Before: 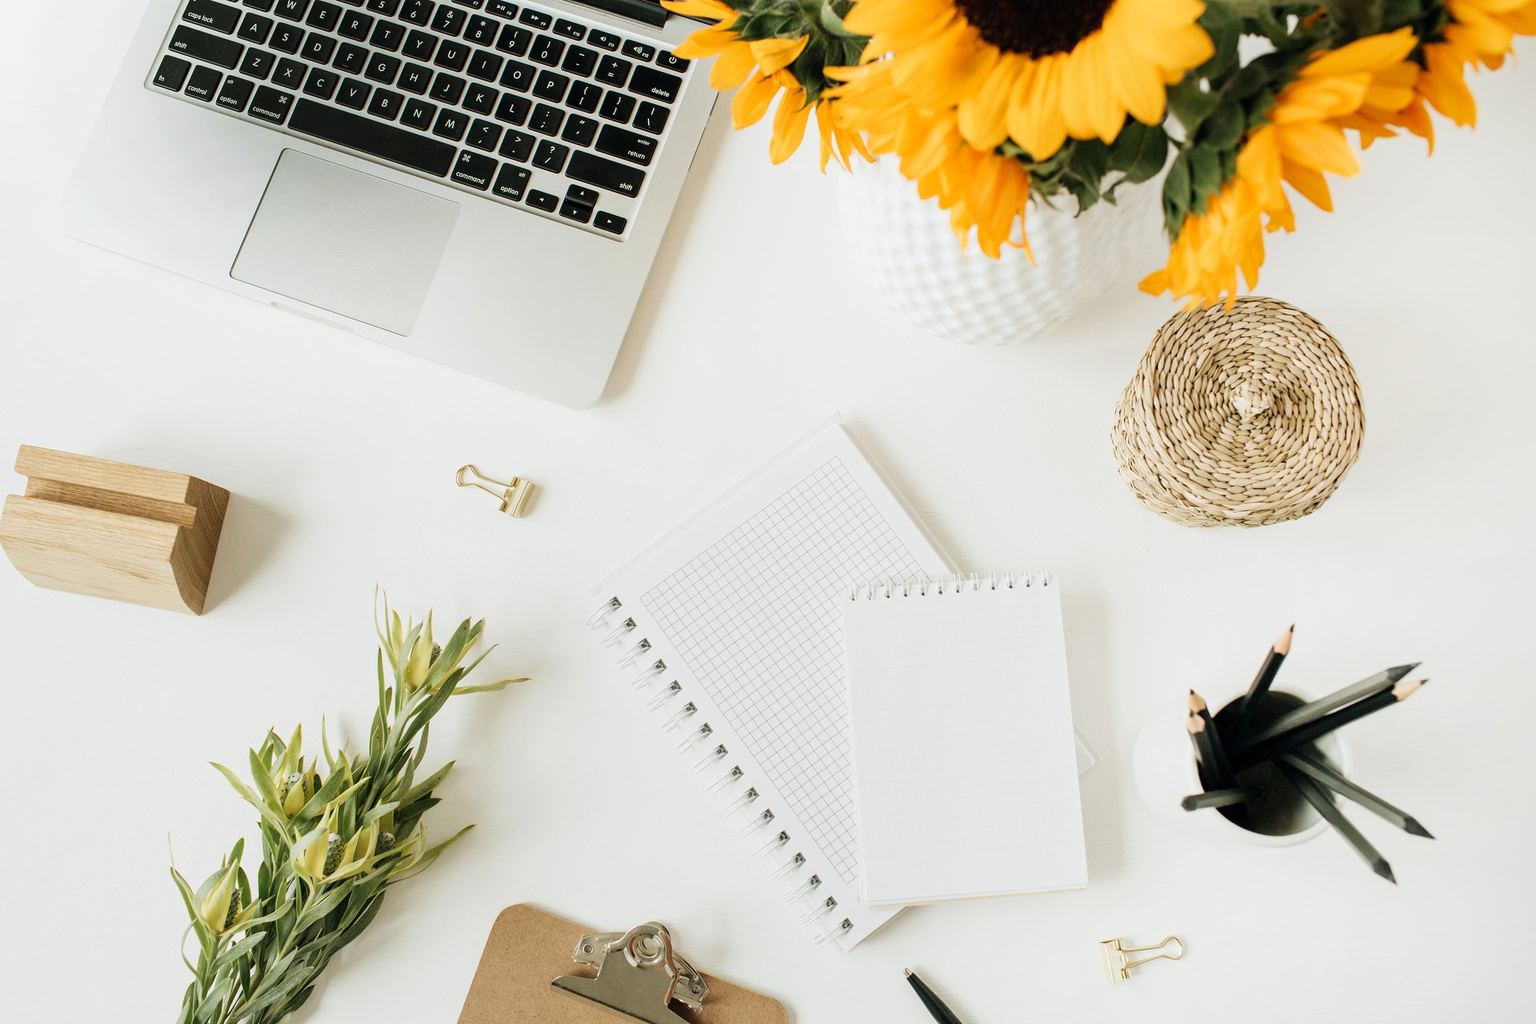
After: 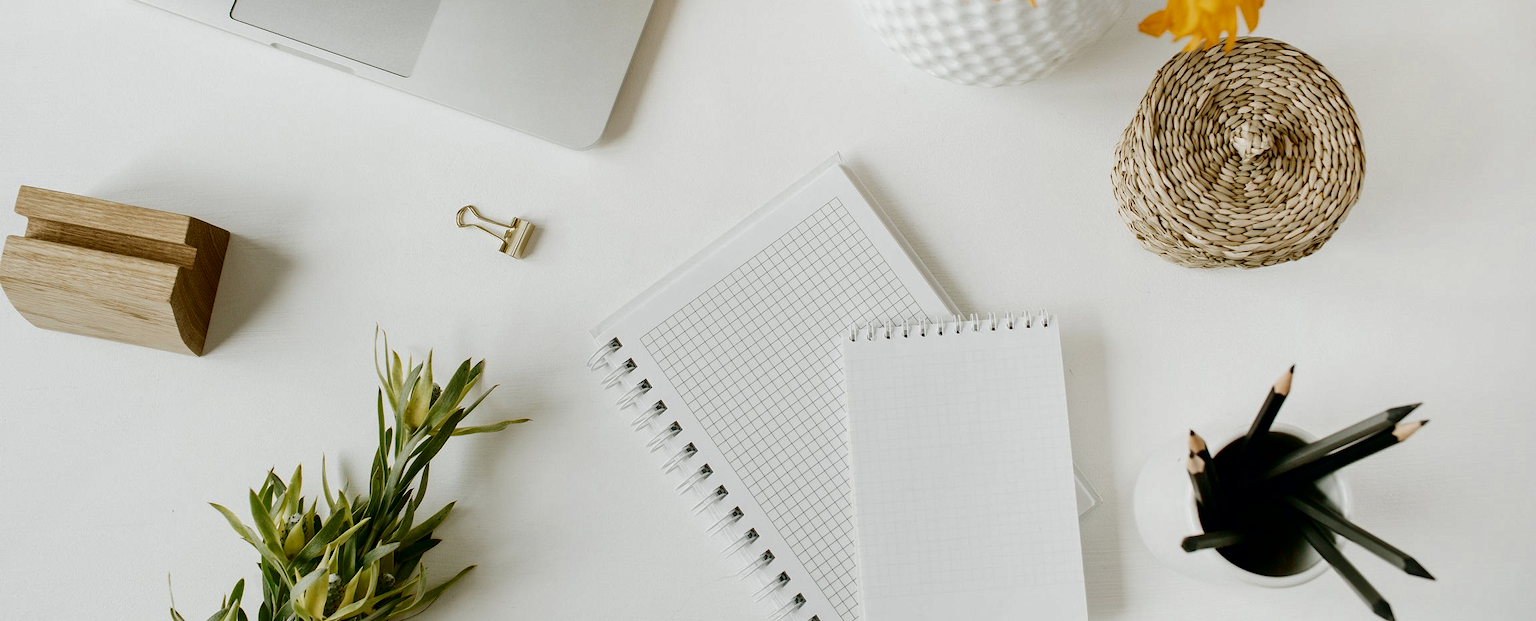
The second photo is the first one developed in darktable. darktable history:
contrast brightness saturation: brightness -0.52
crop and rotate: top 25.357%, bottom 13.942%
